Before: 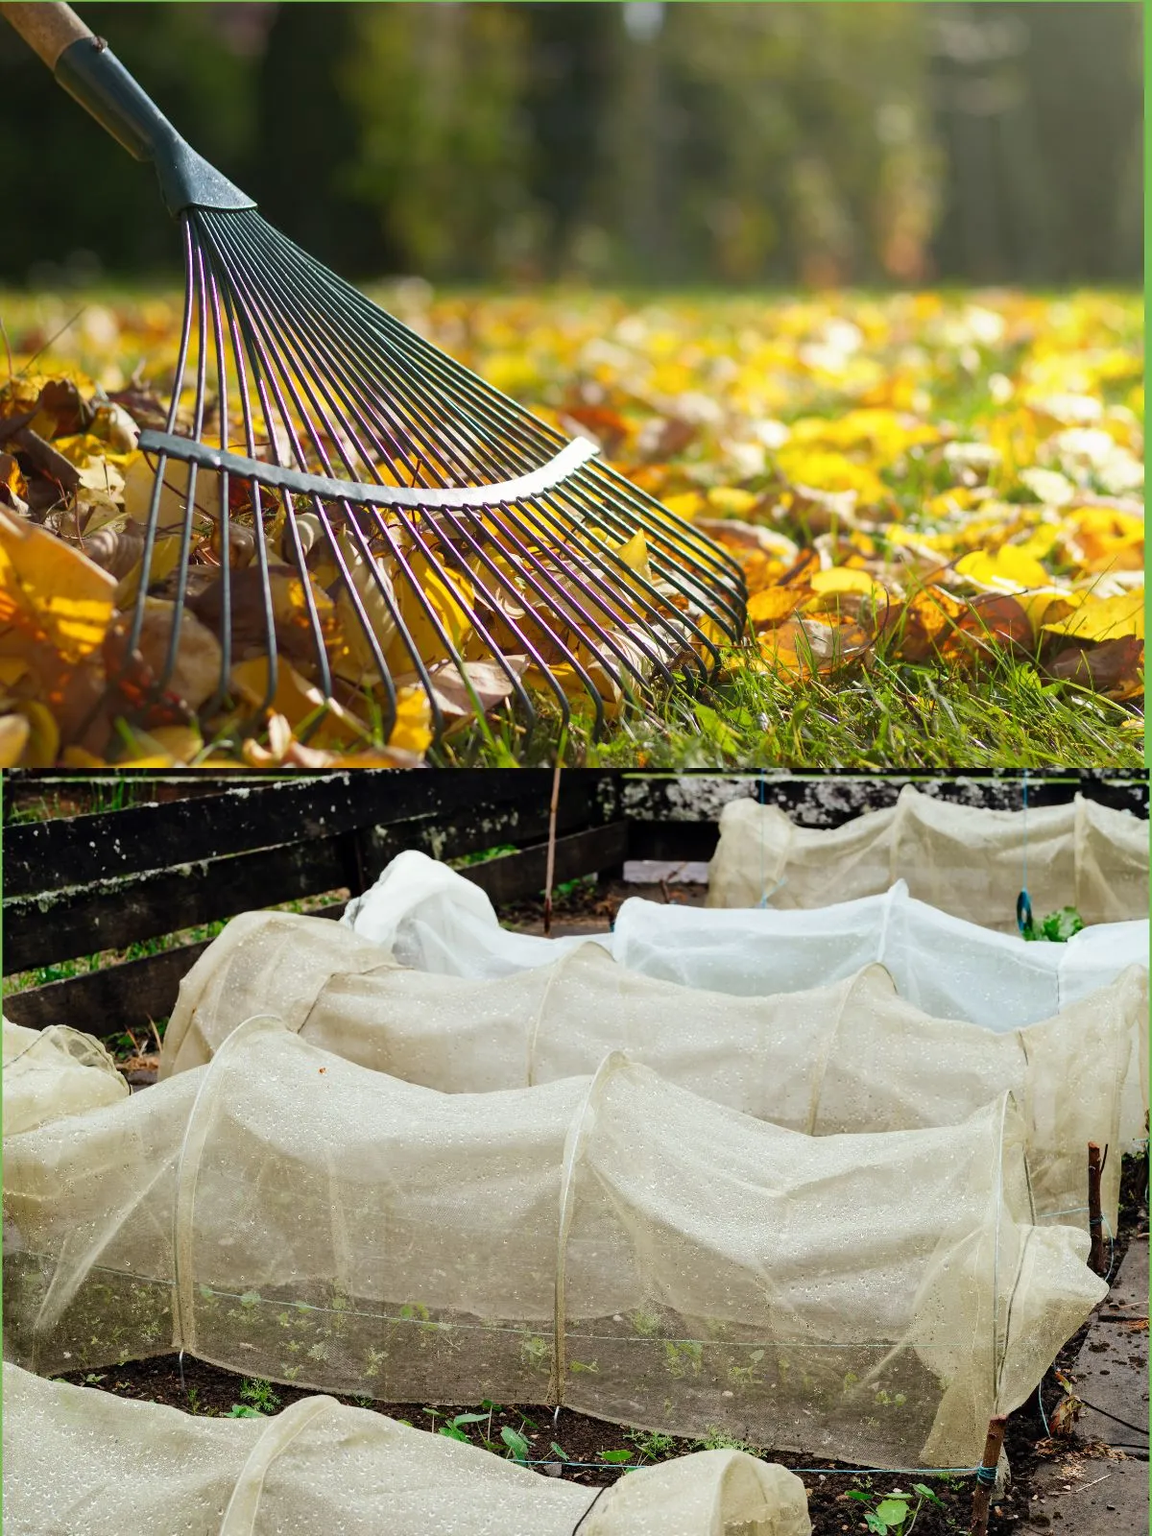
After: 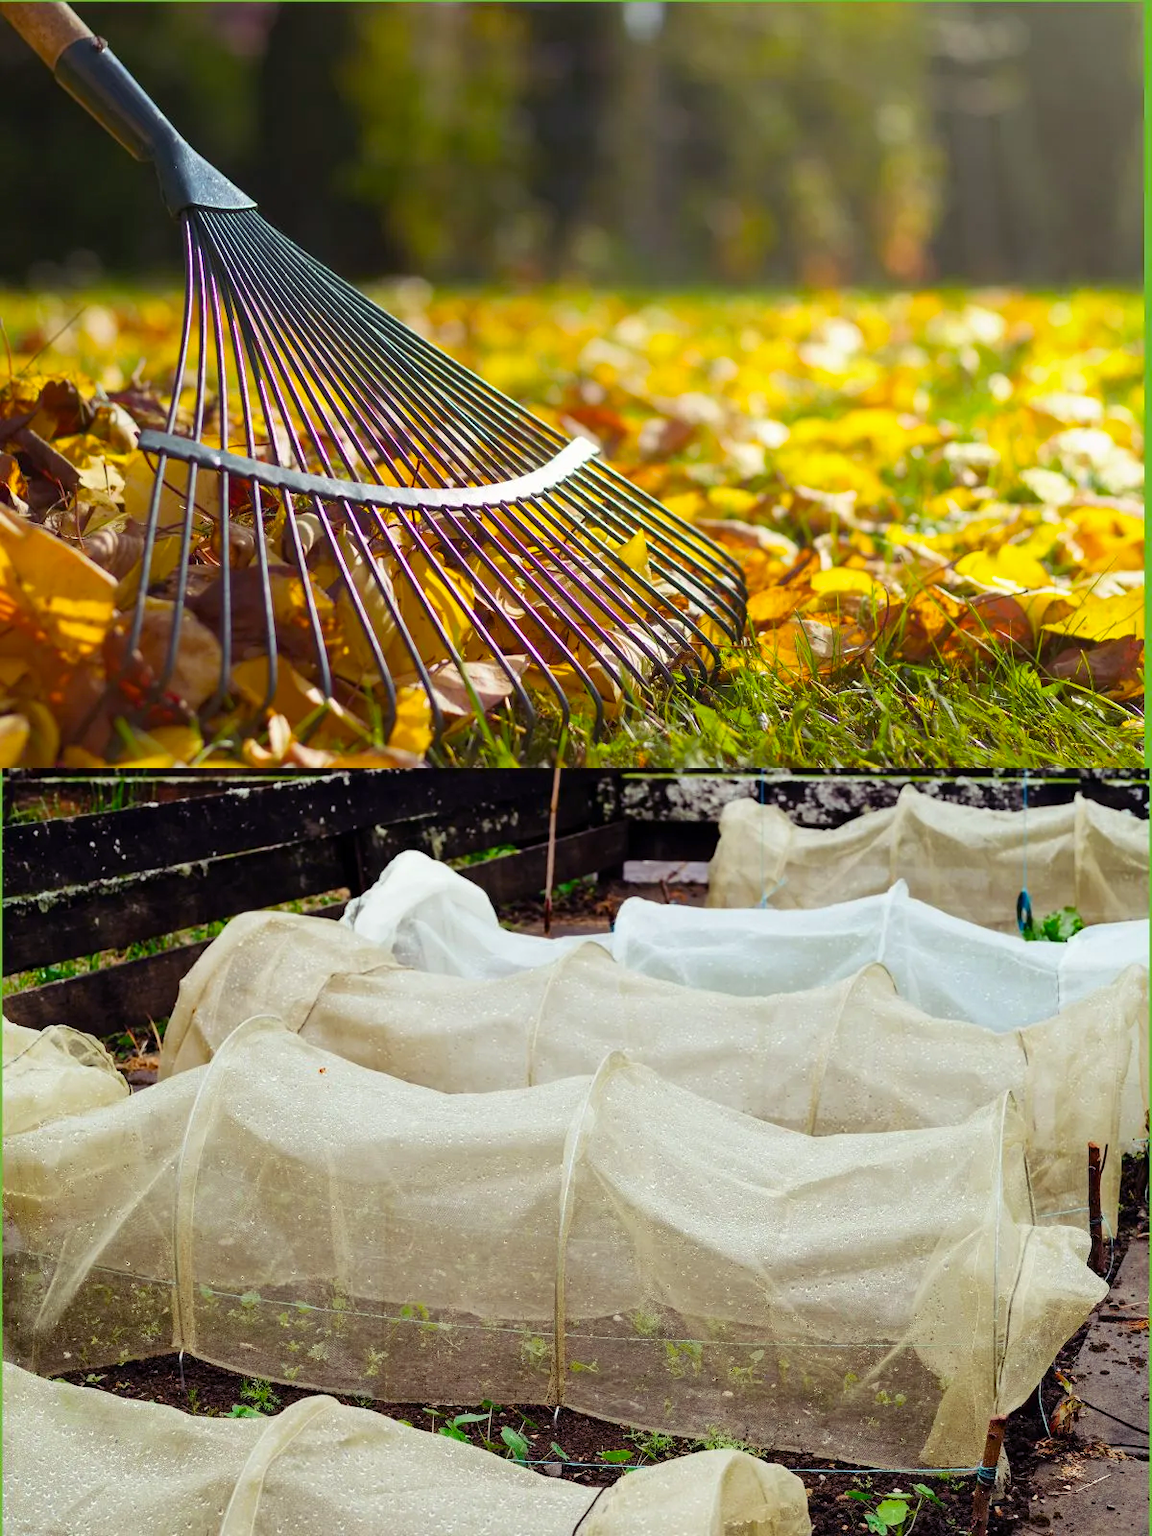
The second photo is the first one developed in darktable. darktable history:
color balance rgb: shadows lift › luminance 0.634%, shadows lift › chroma 6.858%, shadows lift › hue 297.56°, perceptual saturation grading › global saturation 25.815%
